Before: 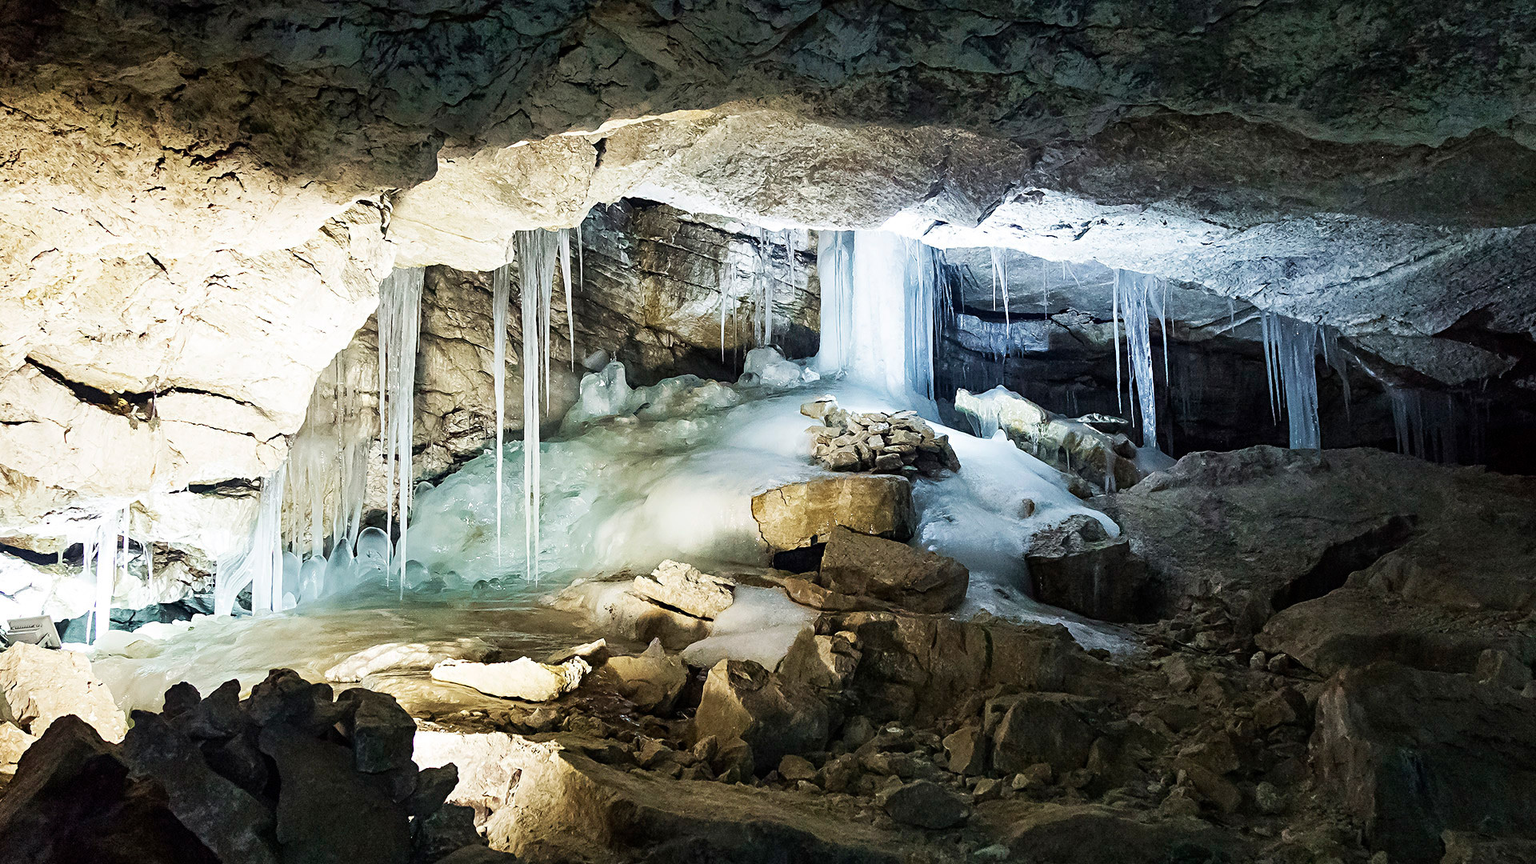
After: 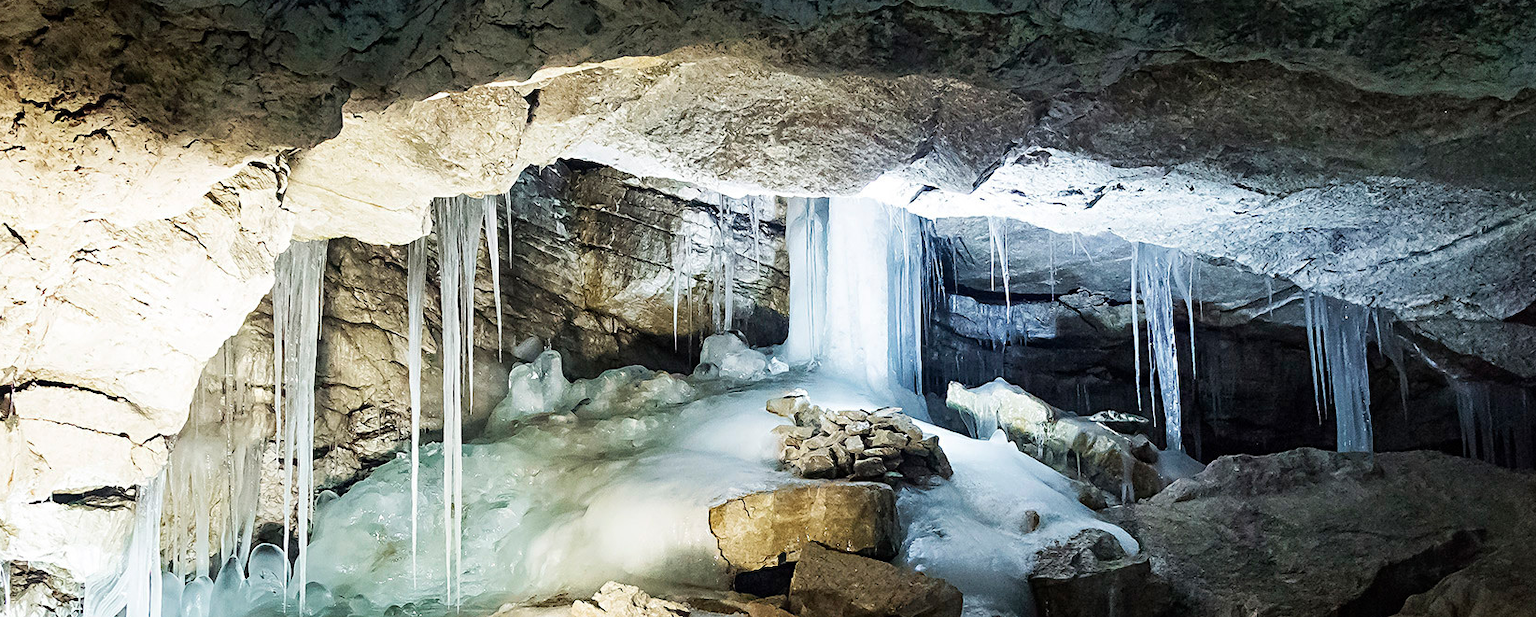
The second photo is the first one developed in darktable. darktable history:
crop and rotate: left 9.417%, top 7.149%, right 4.901%, bottom 31.632%
